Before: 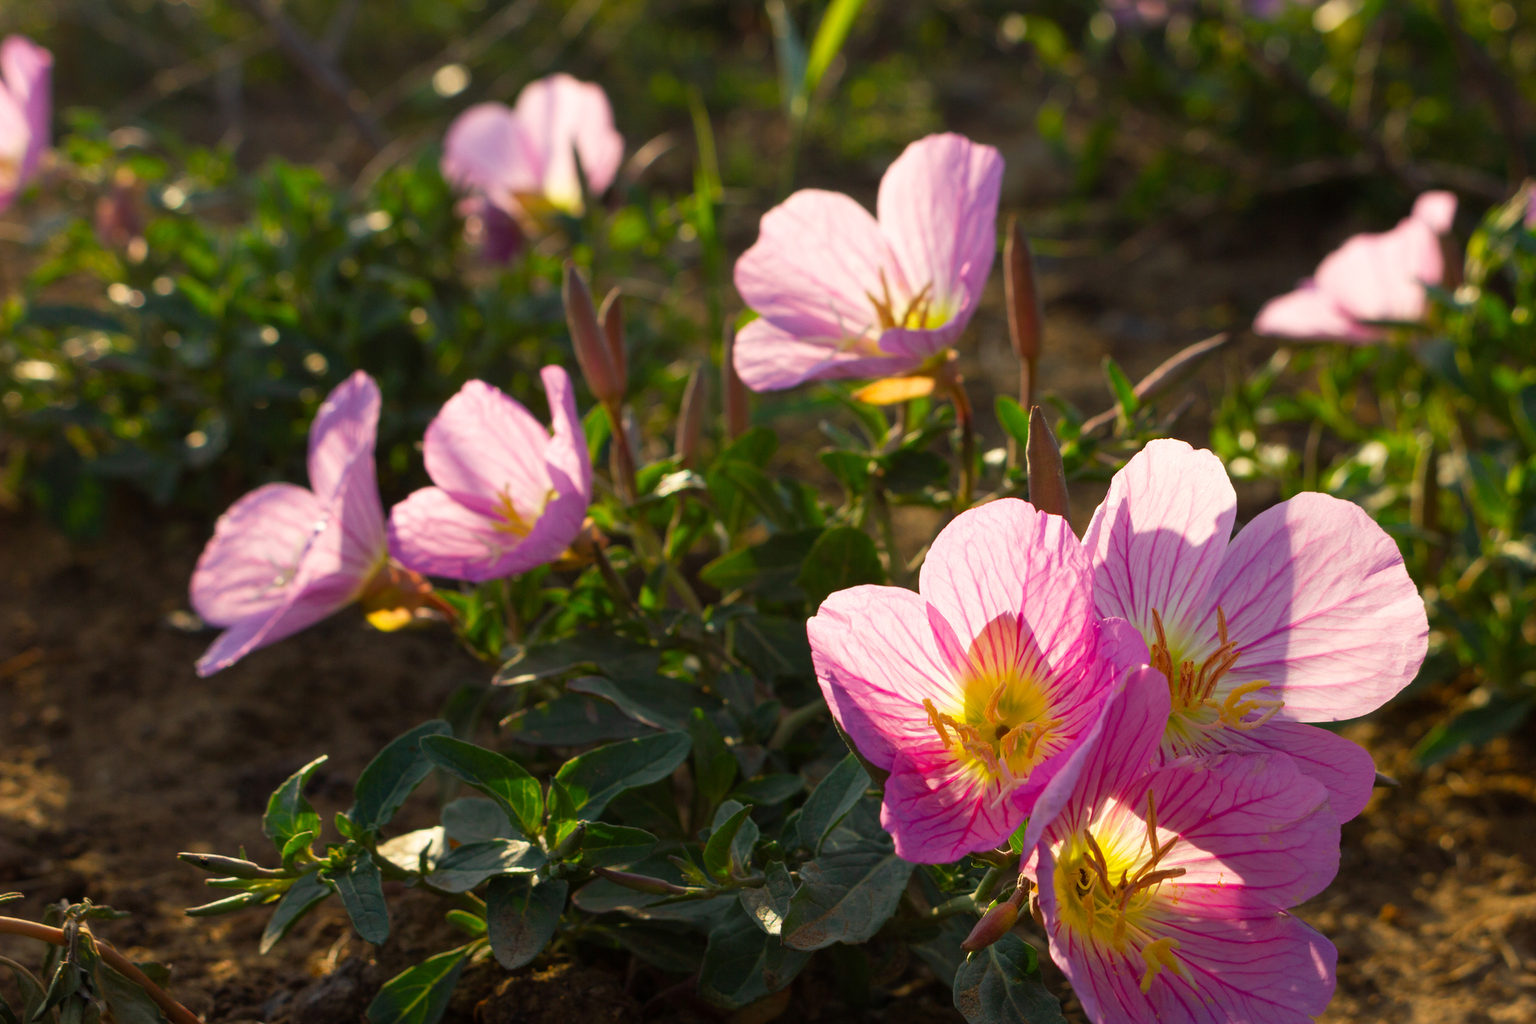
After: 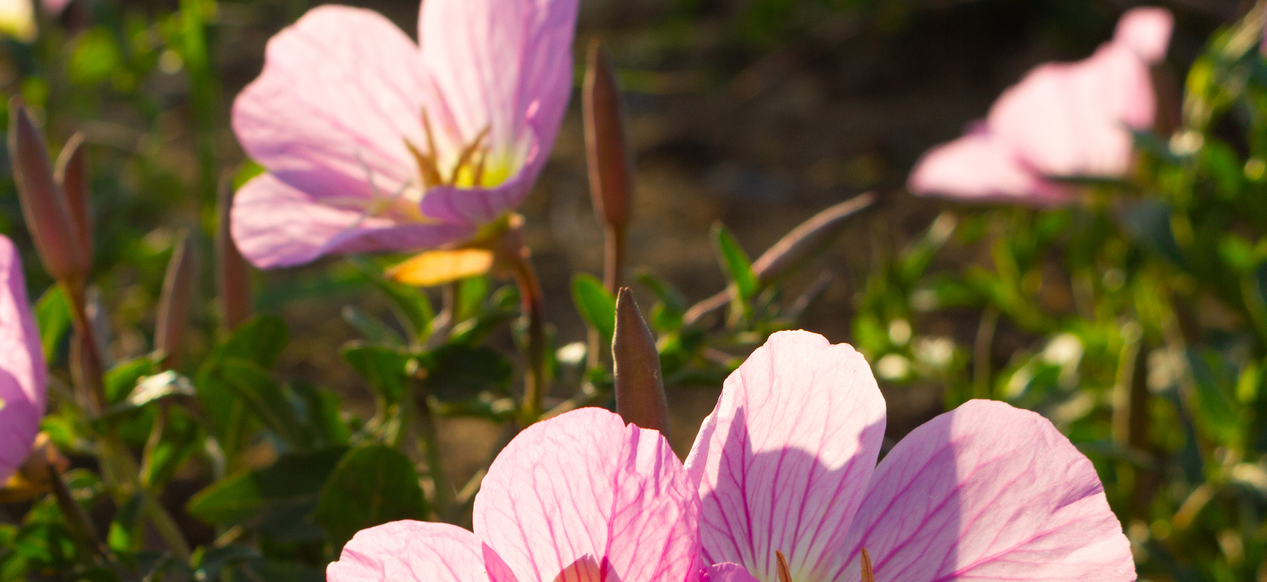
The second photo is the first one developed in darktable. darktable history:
crop: left 36.246%, top 18.098%, right 0.359%, bottom 38.172%
